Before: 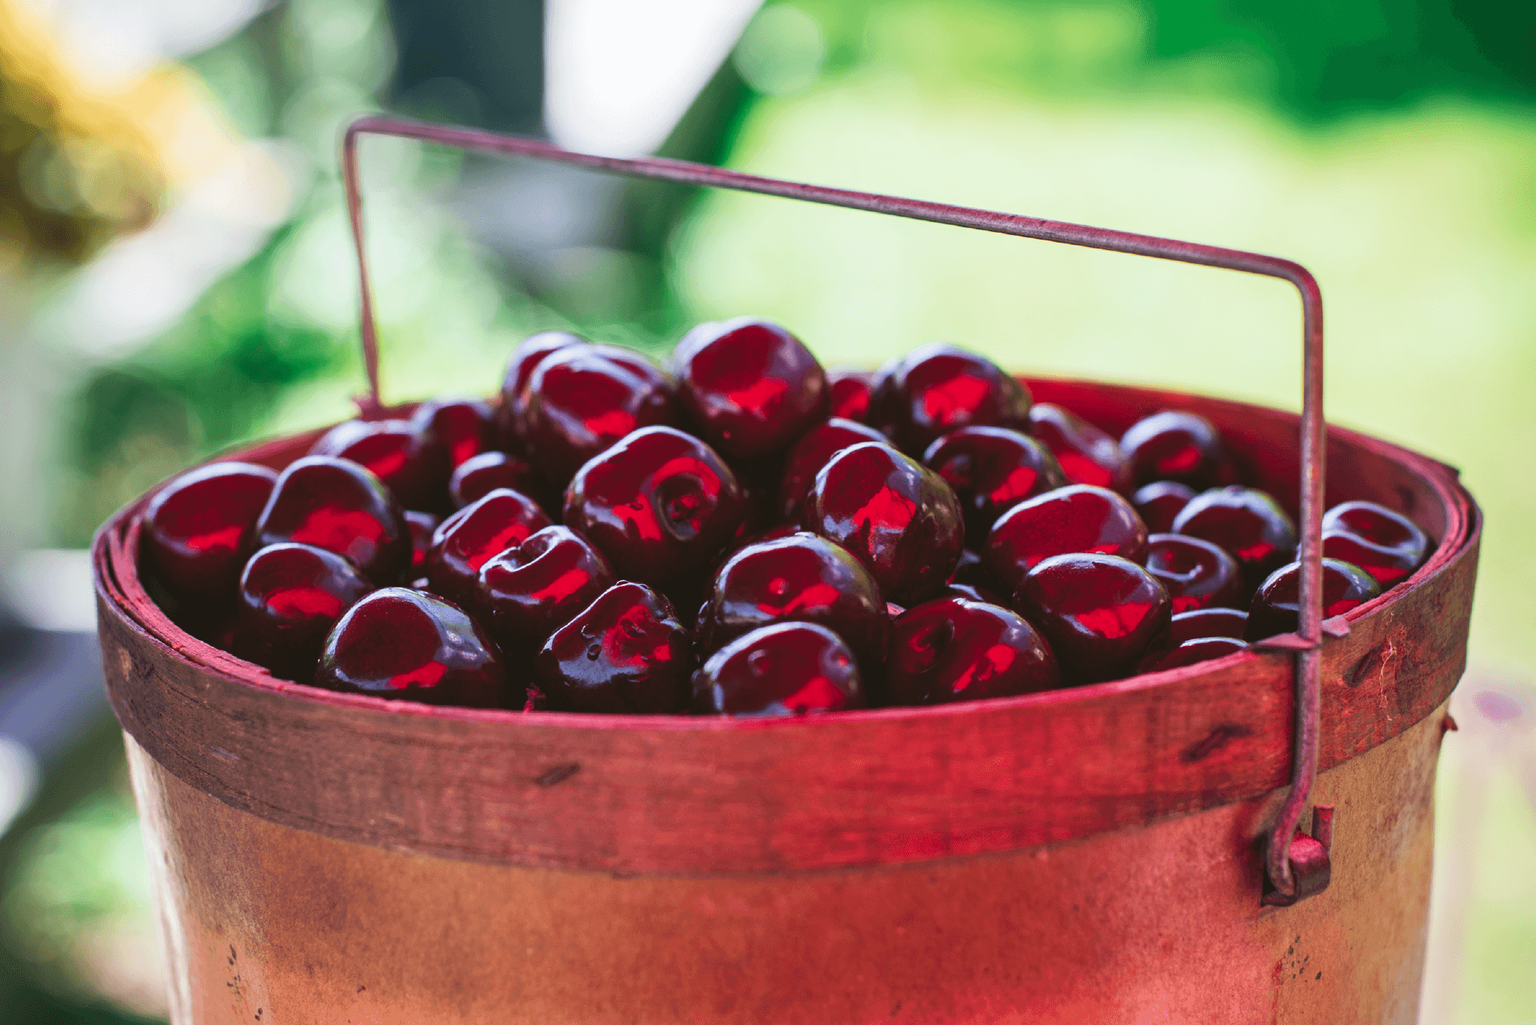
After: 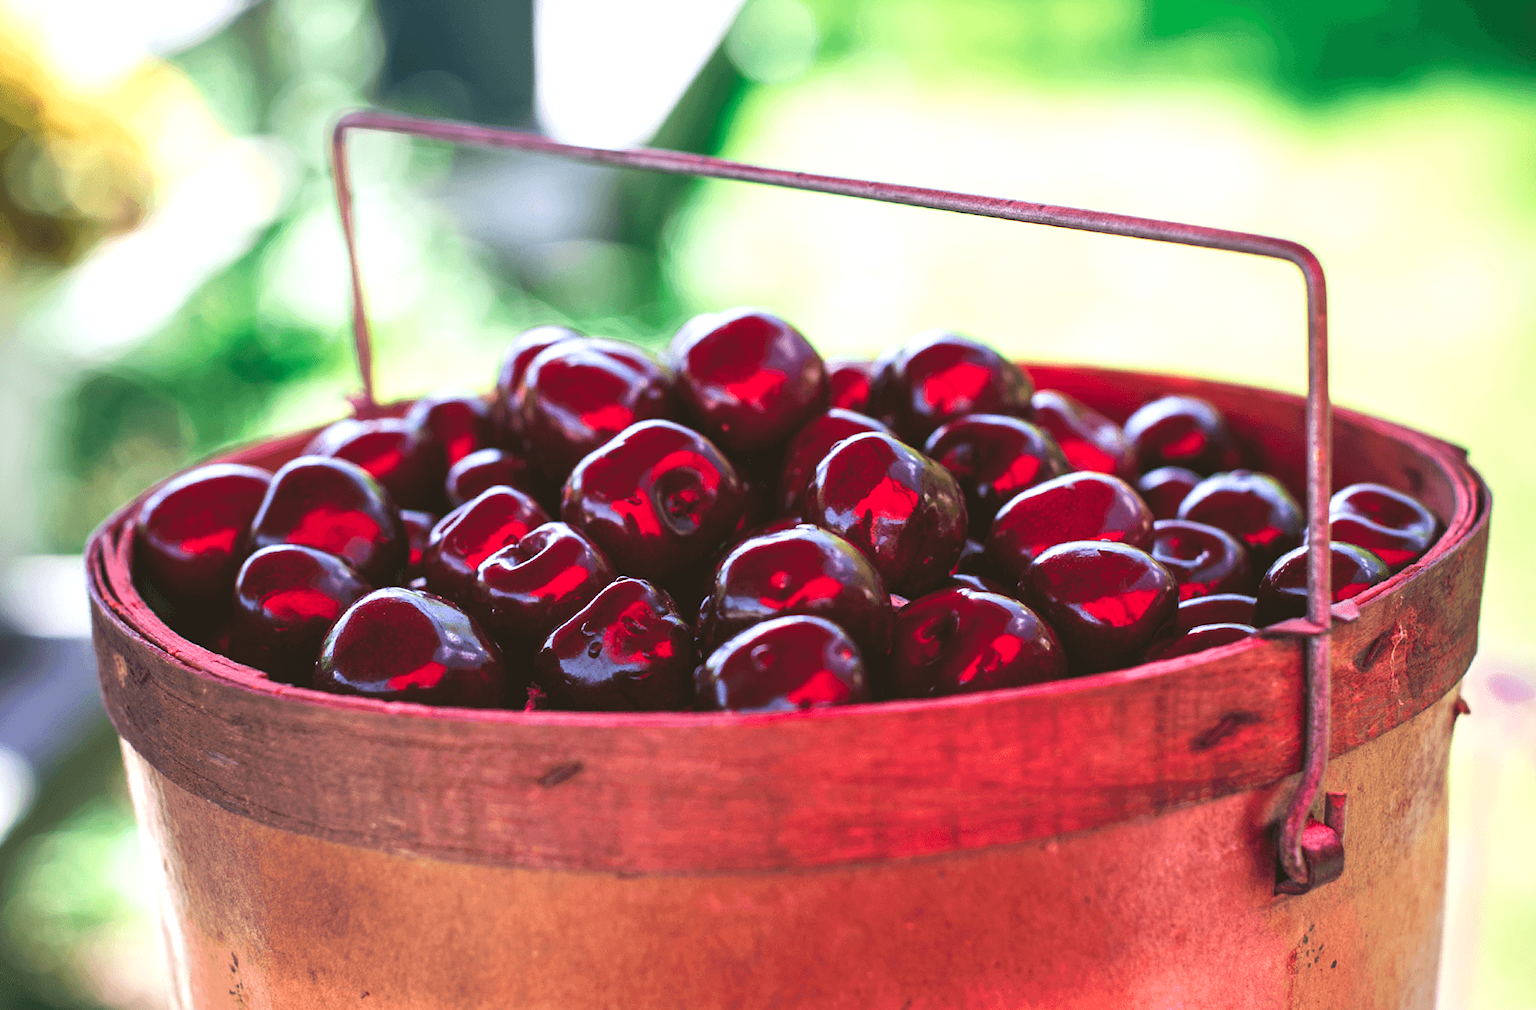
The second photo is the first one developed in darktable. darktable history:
rotate and perspective: rotation -1°, crop left 0.011, crop right 0.989, crop top 0.025, crop bottom 0.975
exposure: exposure 0.515 EV, compensate highlight preservation false
